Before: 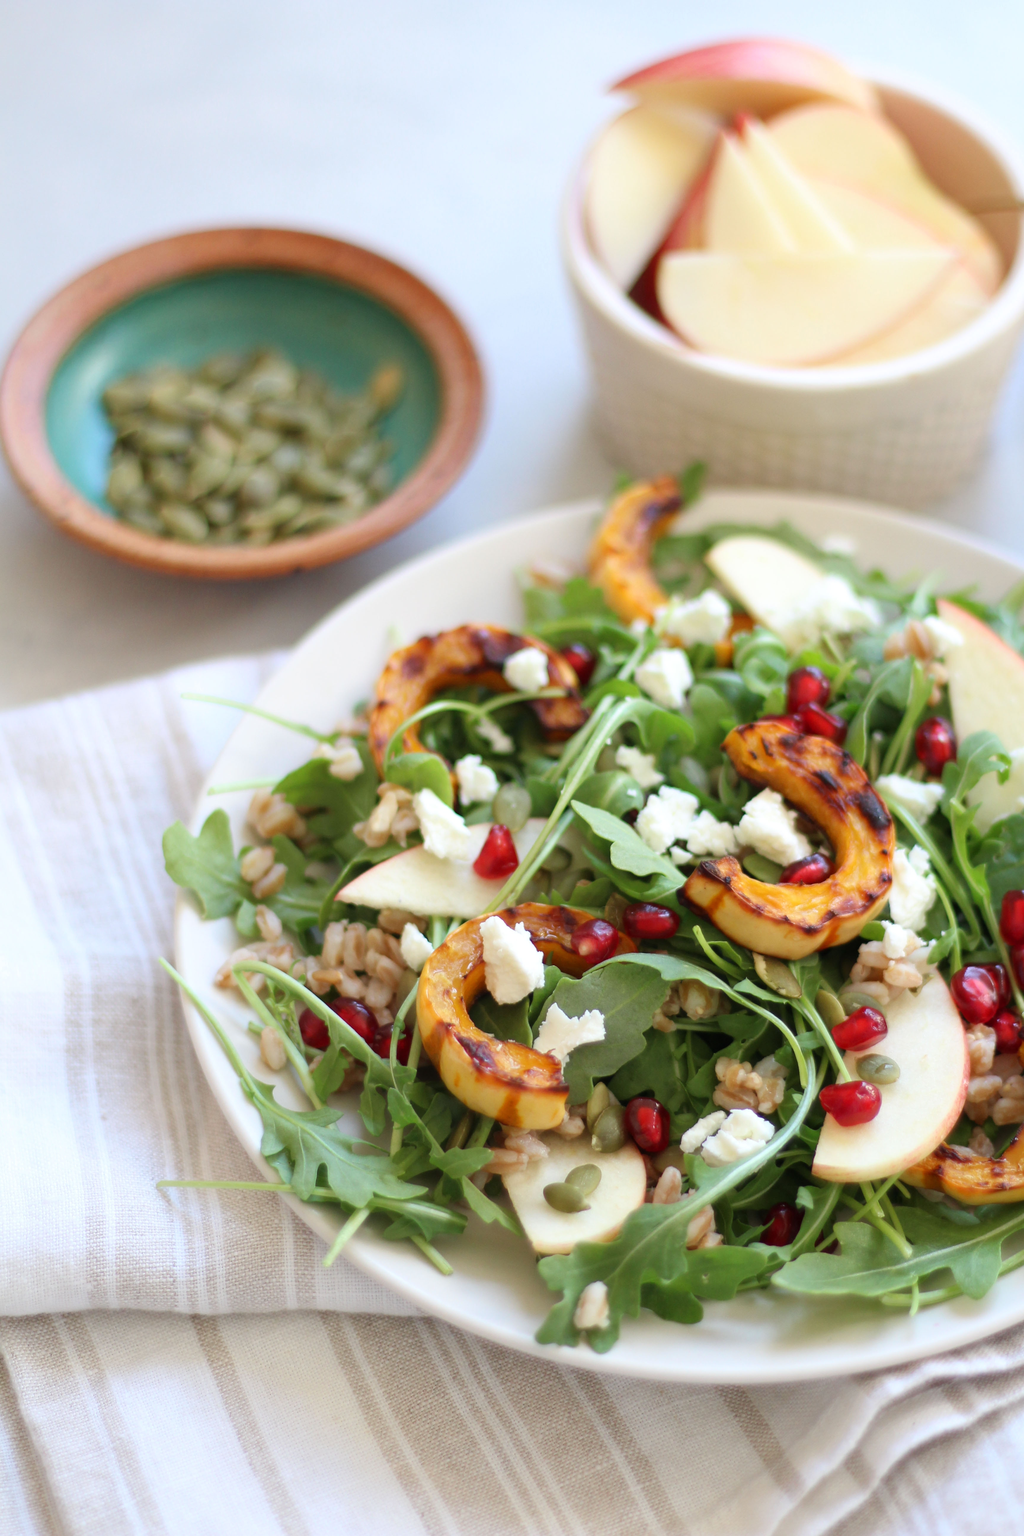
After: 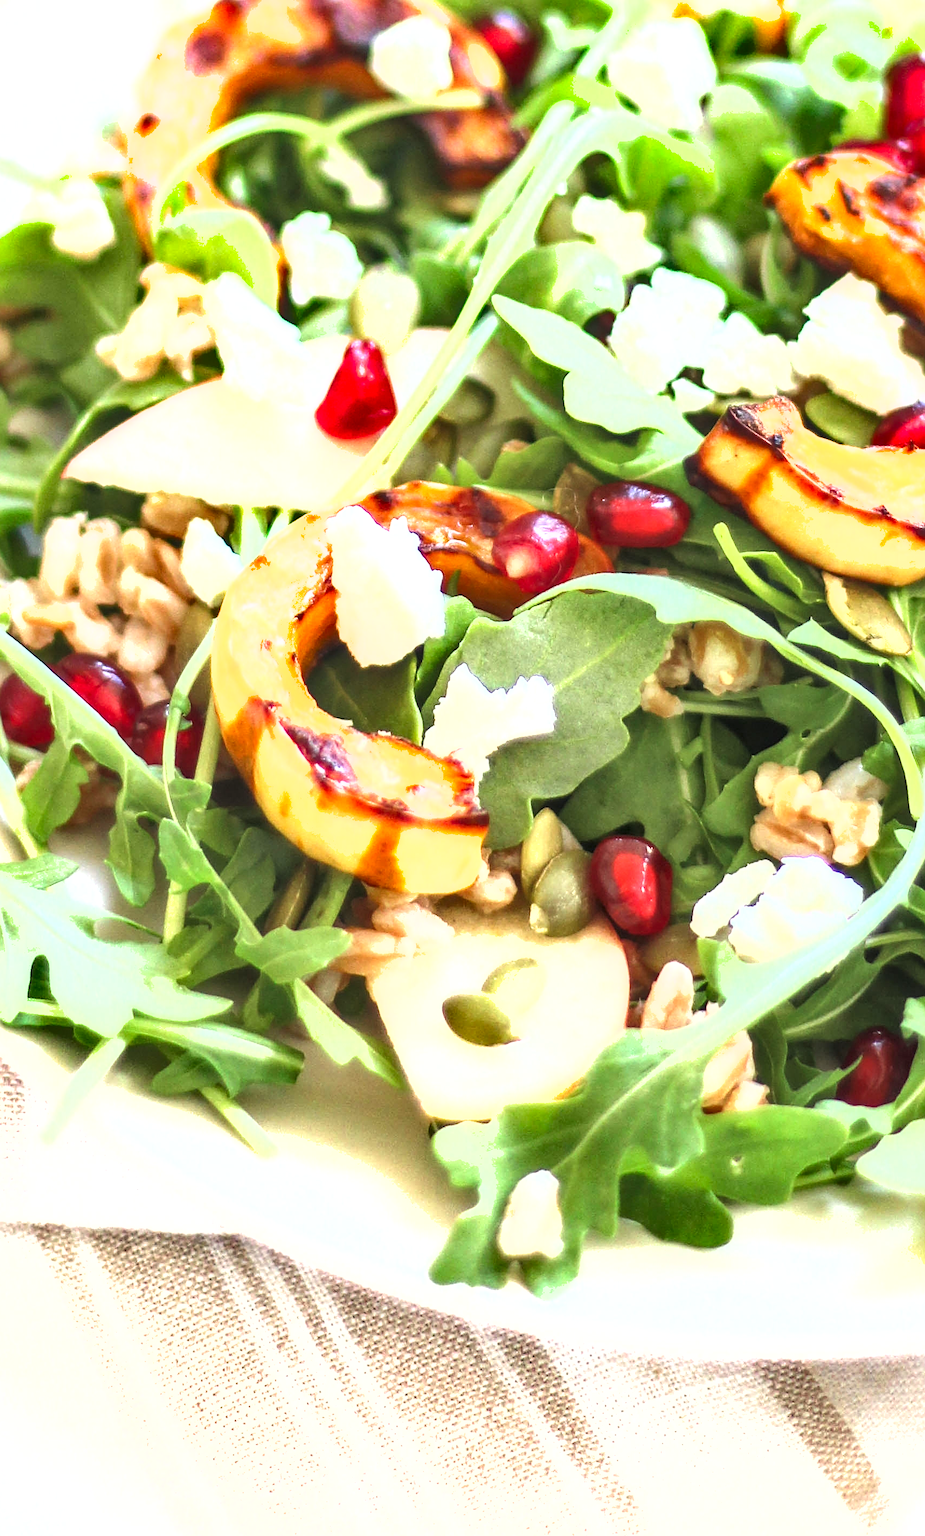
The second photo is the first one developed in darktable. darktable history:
crop: left 29.346%, top 41.543%, right 20.935%, bottom 3.471%
exposure: black level correction -0.002, exposure 1.329 EV, compensate highlight preservation false
shadows and highlights: soften with gaussian
local contrast: on, module defaults
tone equalizer: -8 EV -0.409 EV, -7 EV -0.429 EV, -6 EV -0.319 EV, -5 EV -0.242 EV, -3 EV 0.254 EV, -2 EV 0.322 EV, -1 EV 0.411 EV, +0 EV 0.396 EV
sharpen: on, module defaults
